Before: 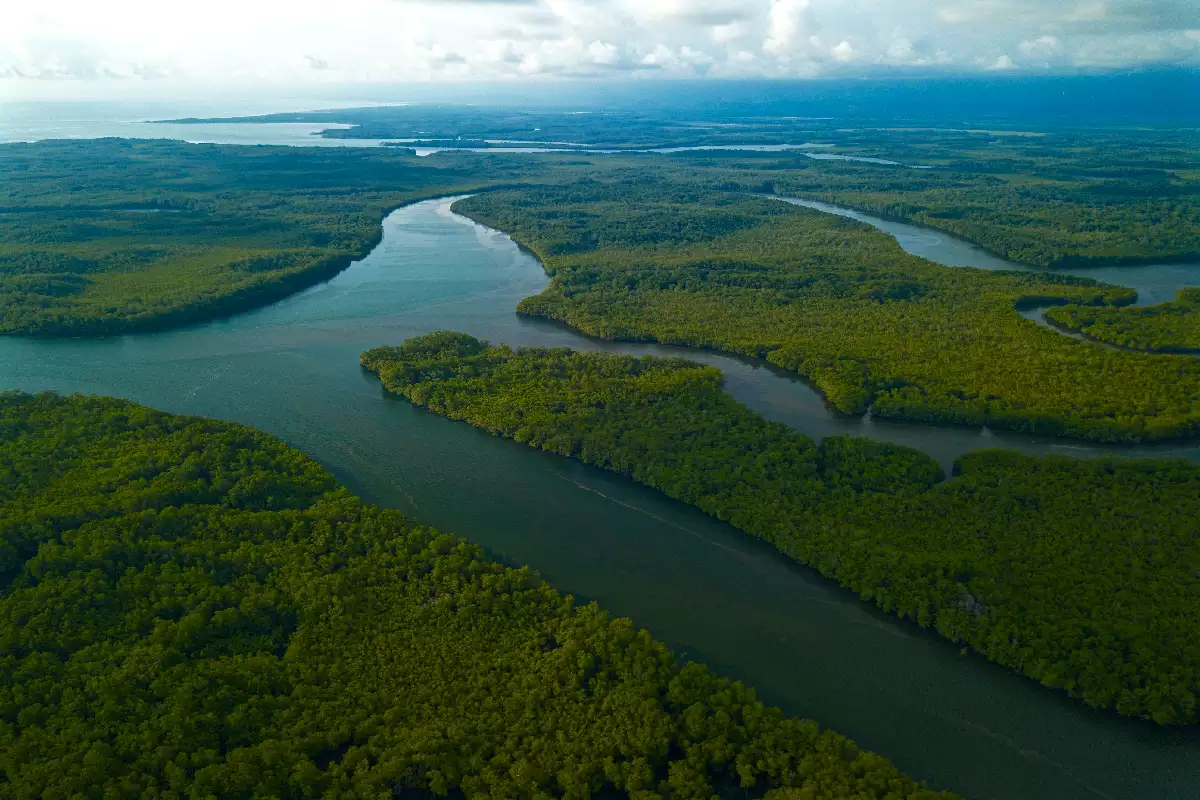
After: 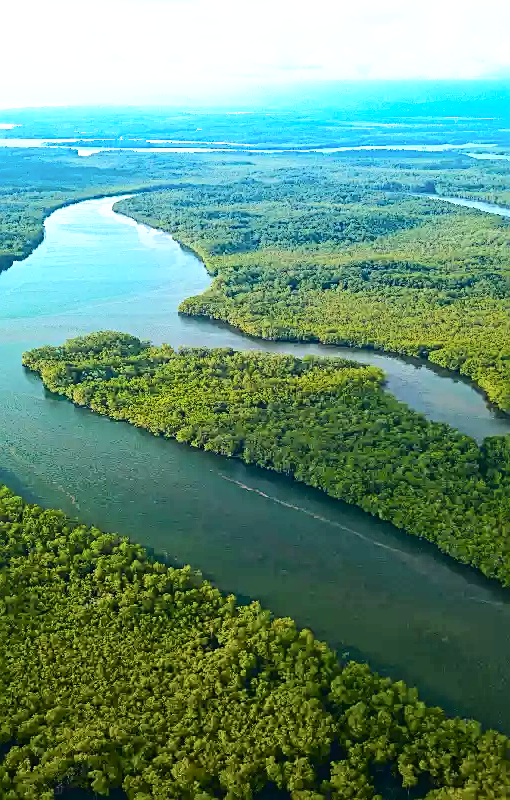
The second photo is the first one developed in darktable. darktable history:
tone curve: curves: ch0 [(0, 0) (0.003, 0.036) (0.011, 0.039) (0.025, 0.039) (0.044, 0.043) (0.069, 0.05) (0.1, 0.072) (0.136, 0.102) (0.177, 0.144) (0.224, 0.204) (0.277, 0.288) (0.335, 0.384) (0.399, 0.477) (0.468, 0.575) (0.543, 0.652) (0.623, 0.724) (0.709, 0.785) (0.801, 0.851) (0.898, 0.915) (1, 1)], color space Lab, independent channels, preserve colors none
crop: left 28.172%, right 29.304%
contrast brightness saturation: contrast 0.2, brightness 0.154, saturation 0.141
sharpen: on, module defaults
base curve: curves: ch0 [(0, 0) (0.495, 0.917) (1, 1)], preserve colors none
